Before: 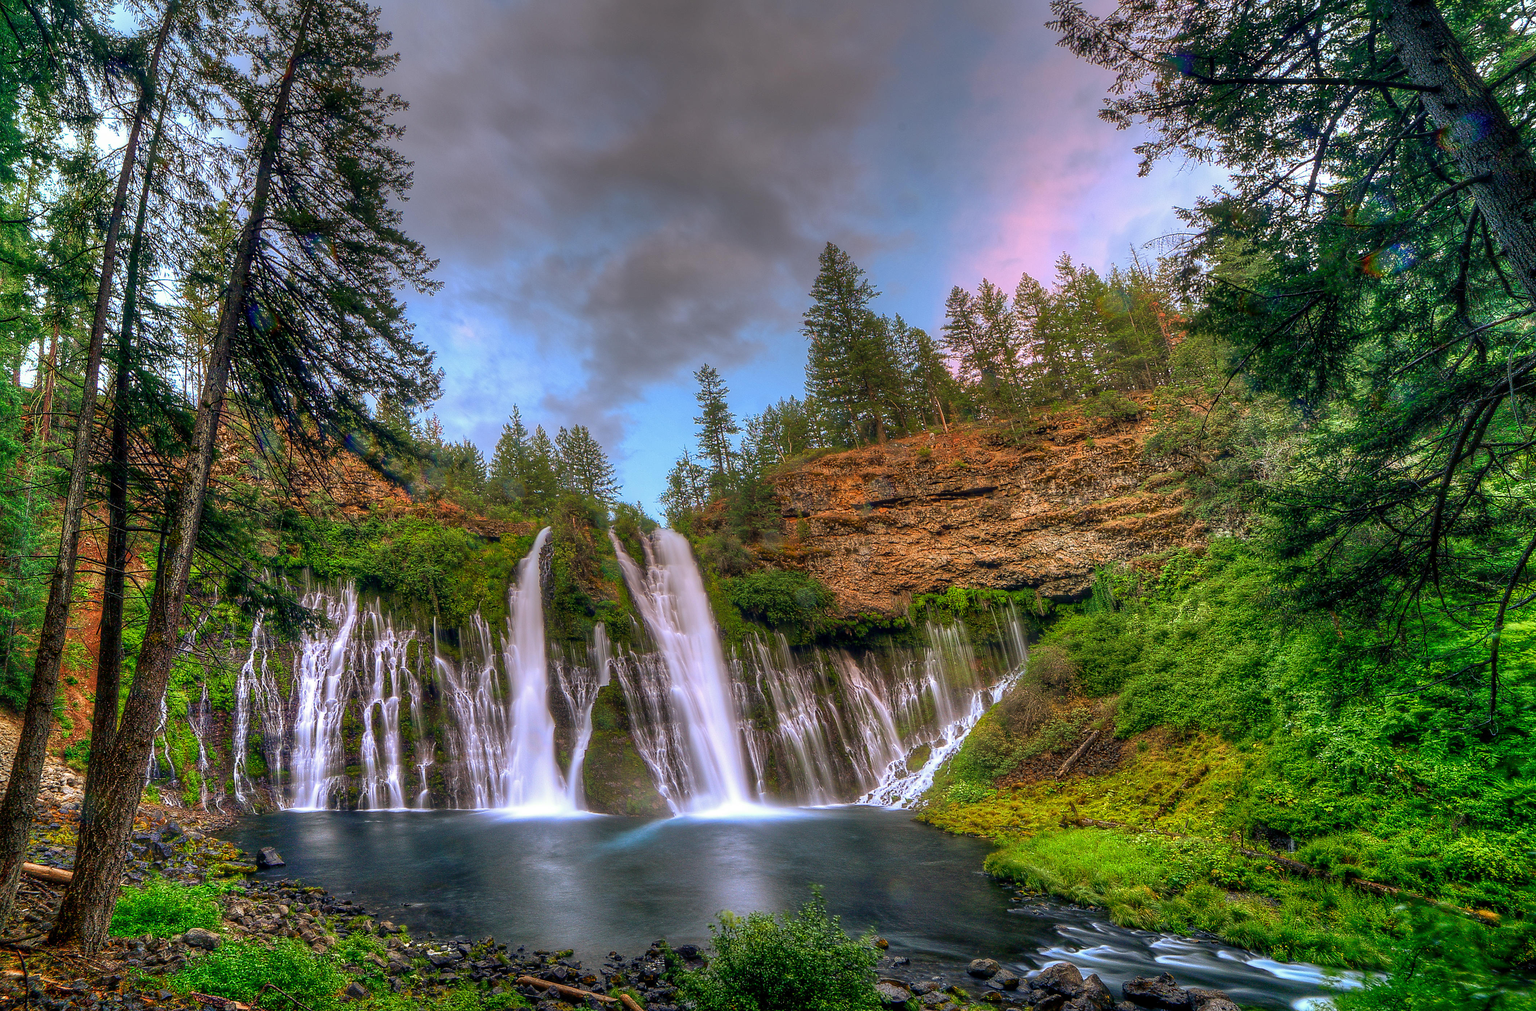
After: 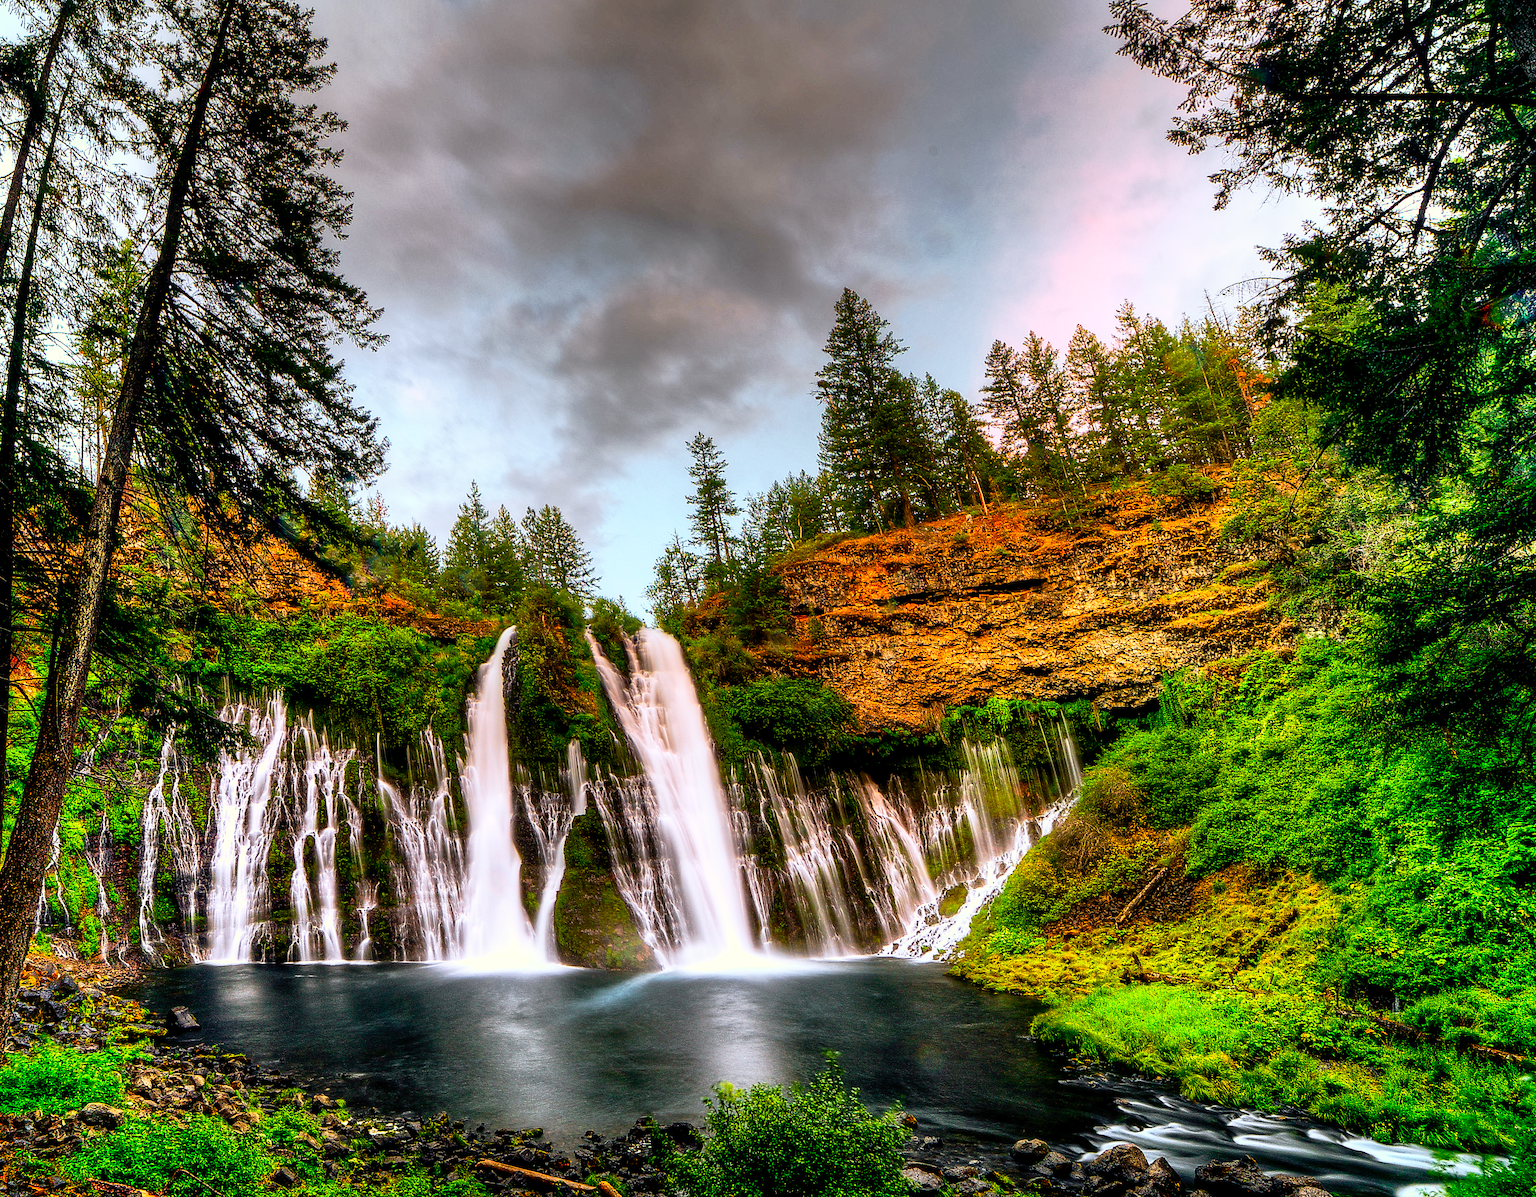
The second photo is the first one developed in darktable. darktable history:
crop: left 7.598%, right 7.873%
white balance: red 1.029, blue 0.92
tone curve: curves: ch0 [(0, 0) (0.003, 0.005) (0.011, 0.008) (0.025, 0.014) (0.044, 0.021) (0.069, 0.027) (0.1, 0.041) (0.136, 0.083) (0.177, 0.138) (0.224, 0.197) (0.277, 0.259) (0.335, 0.331) (0.399, 0.399) (0.468, 0.476) (0.543, 0.547) (0.623, 0.635) (0.709, 0.753) (0.801, 0.847) (0.898, 0.94) (1, 1)], preserve colors none
color zones: curves: ch1 [(0.25, 0.61) (0.75, 0.248)]
contrast brightness saturation: contrast 0.28
rgb levels: levels [[0.013, 0.434, 0.89], [0, 0.5, 1], [0, 0.5, 1]]
color balance: output saturation 120%
